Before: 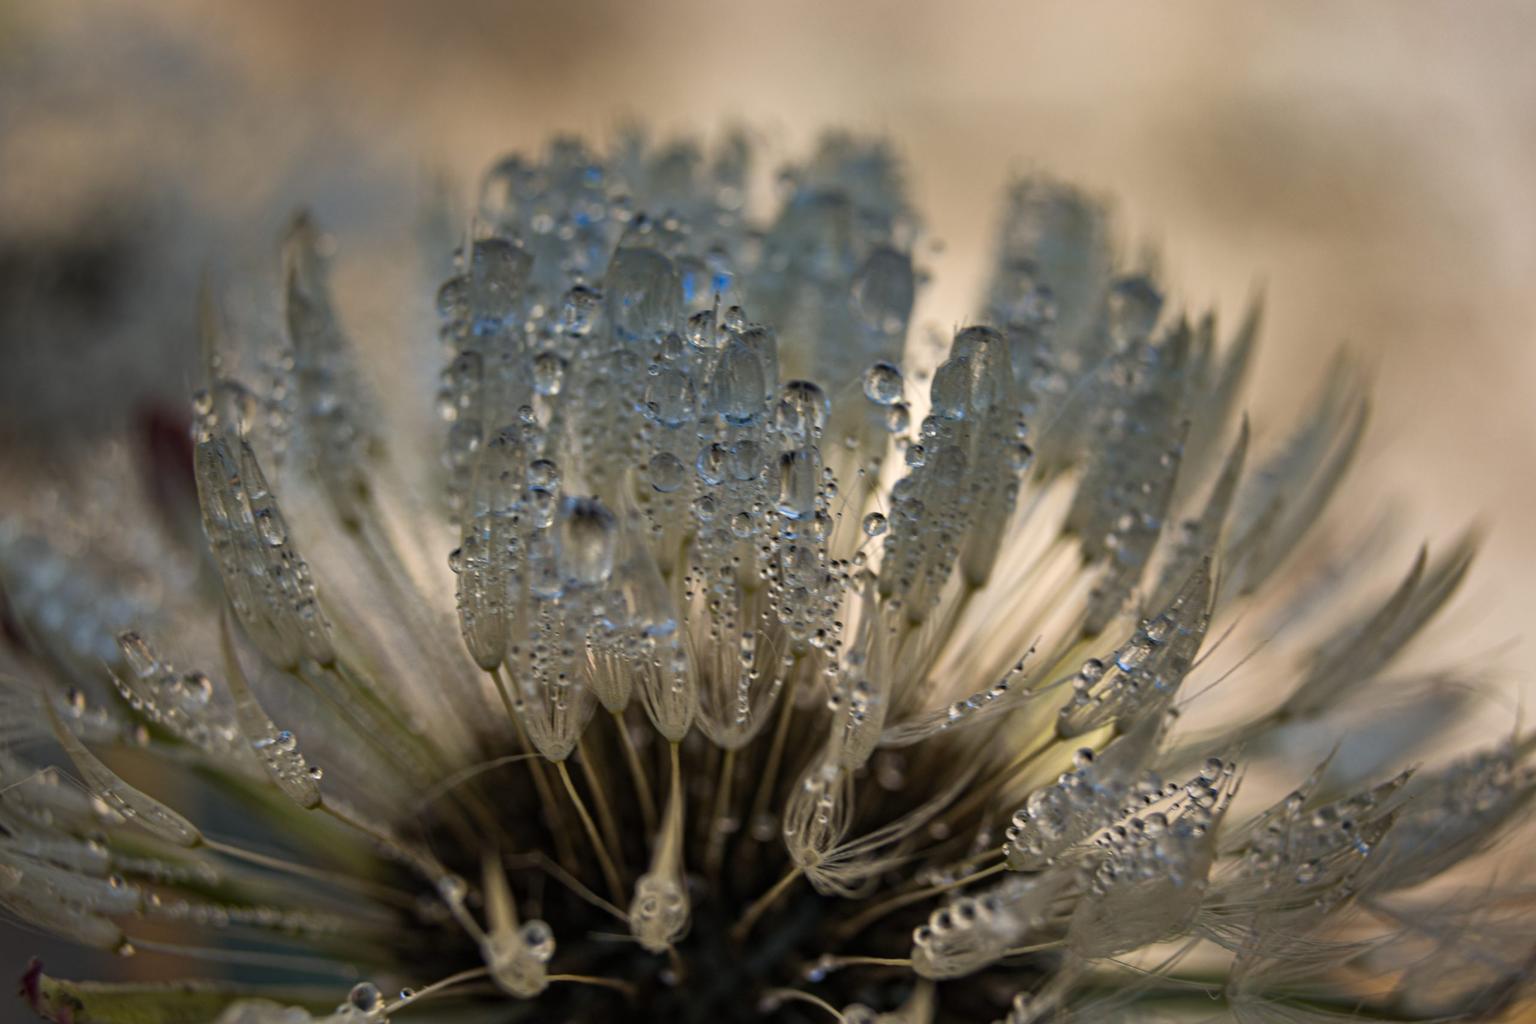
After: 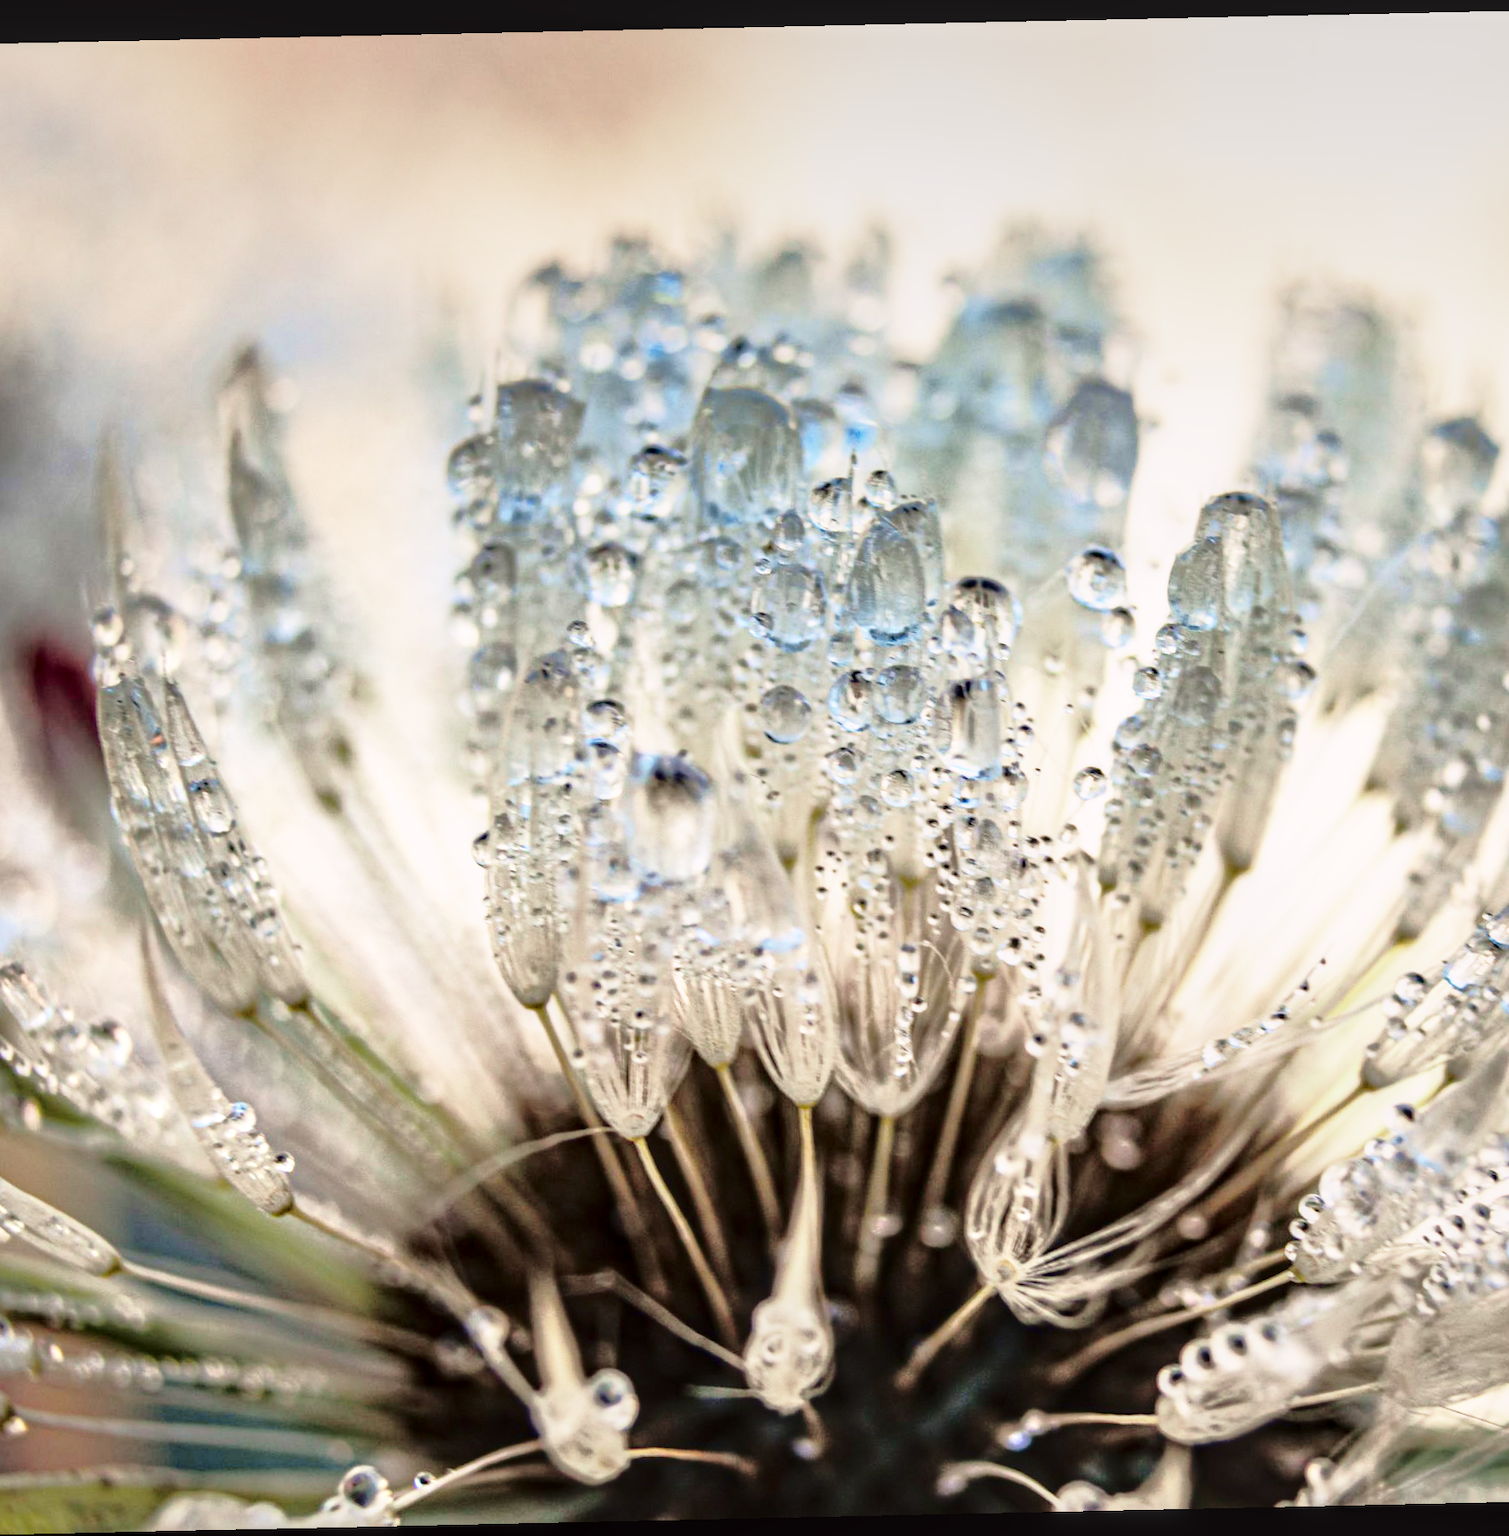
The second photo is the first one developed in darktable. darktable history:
local contrast: highlights 61%, detail 143%, midtone range 0.428
exposure: exposure 0.95 EV, compensate highlight preservation false
base curve: curves: ch0 [(0, 0) (0.026, 0.03) (0.109, 0.232) (0.351, 0.748) (0.669, 0.968) (1, 1)], preserve colors none
crop and rotate: left 8.786%, right 24.548%
tone curve: curves: ch0 [(0, 0) (0.139, 0.081) (0.304, 0.259) (0.502, 0.505) (0.683, 0.676) (0.761, 0.773) (0.858, 0.858) (0.987, 0.945)]; ch1 [(0, 0) (0.172, 0.123) (0.304, 0.288) (0.414, 0.44) (0.472, 0.473) (0.502, 0.508) (0.54, 0.543) (0.583, 0.601) (0.638, 0.654) (0.741, 0.783) (1, 1)]; ch2 [(0, 0) (0.411, 0.424) (0.485, 0.476) (0.502, 0.502) (0.557, 0.54) (0.631, 0.576) (1, 1)], color space Lab, independent channels, preserve colors none
rotate and perspective: rotation -1.24°, automatic cropping off
rgb curve: curves: ch0 [(0, 0) (0.053, 0.068) (0.122, 0.128) (1, 1)]
